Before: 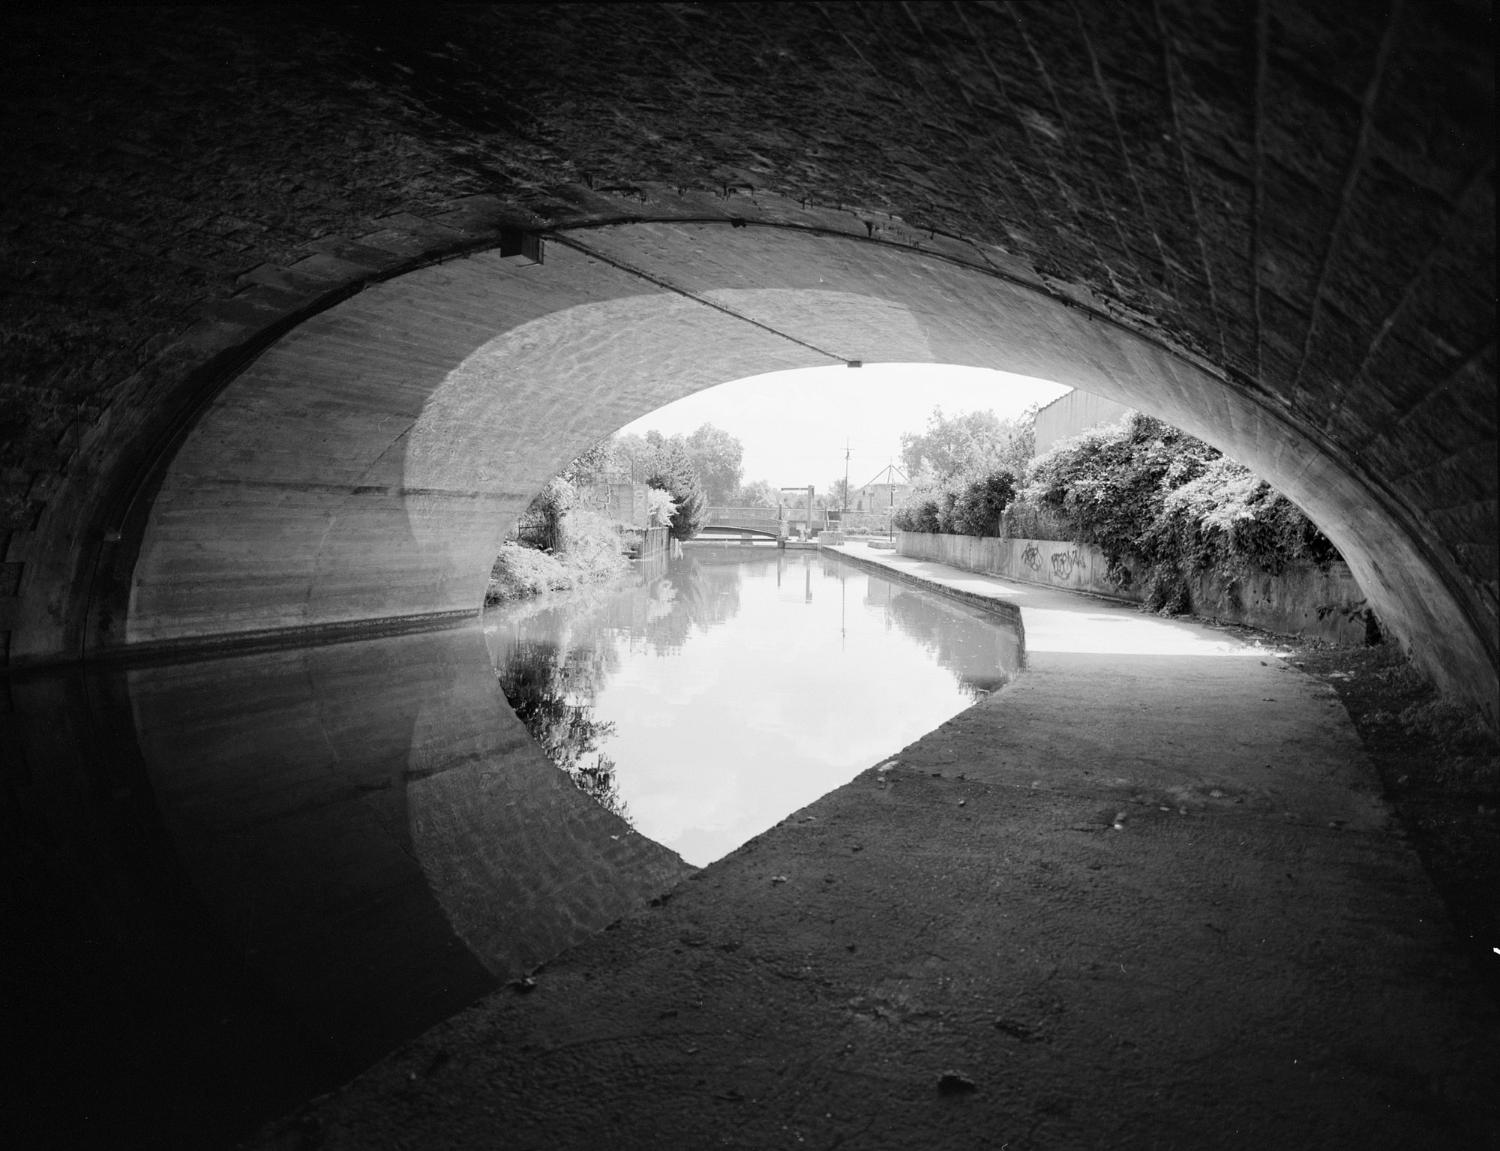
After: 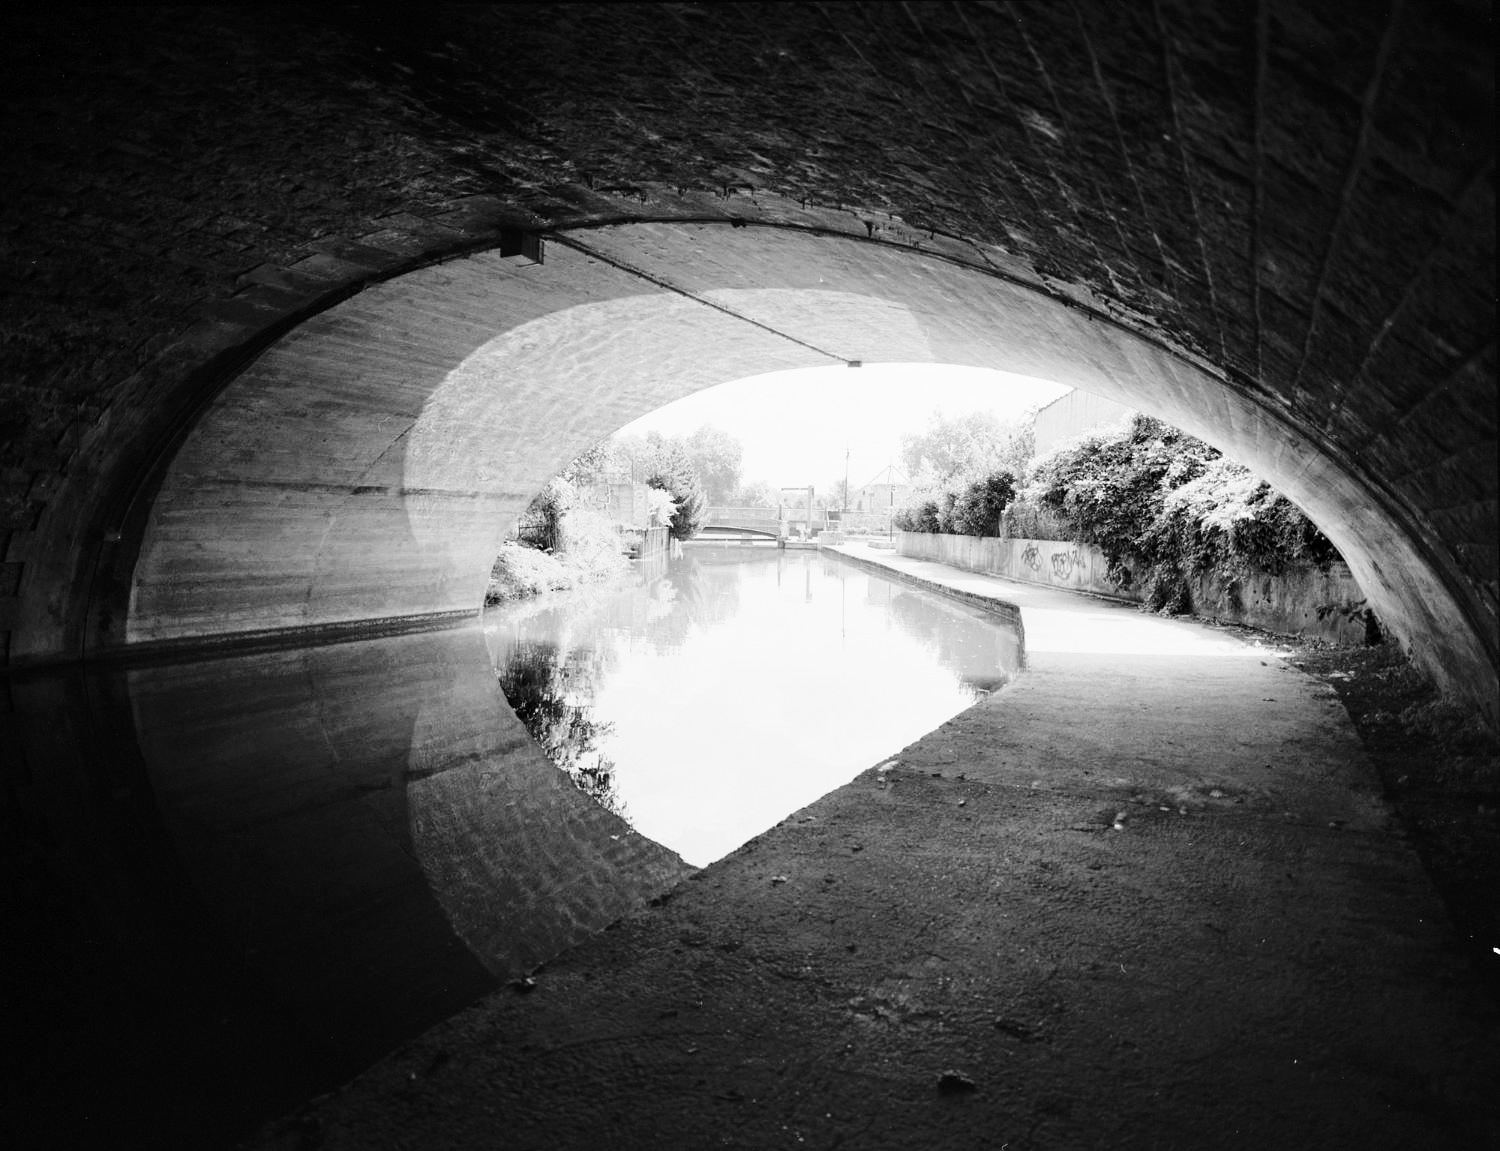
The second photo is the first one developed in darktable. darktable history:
exposure: black level correction 0.001, exposure -0.125 EV, compensate exposure bias true, compensate highlight preservation false
base curve: curves: ch0 [(0, 0) (0.028, 0.03) (0.121, 0.232) (0.46, 0.748) (0.859, 0.968) (1, 1)], preserve colors none
